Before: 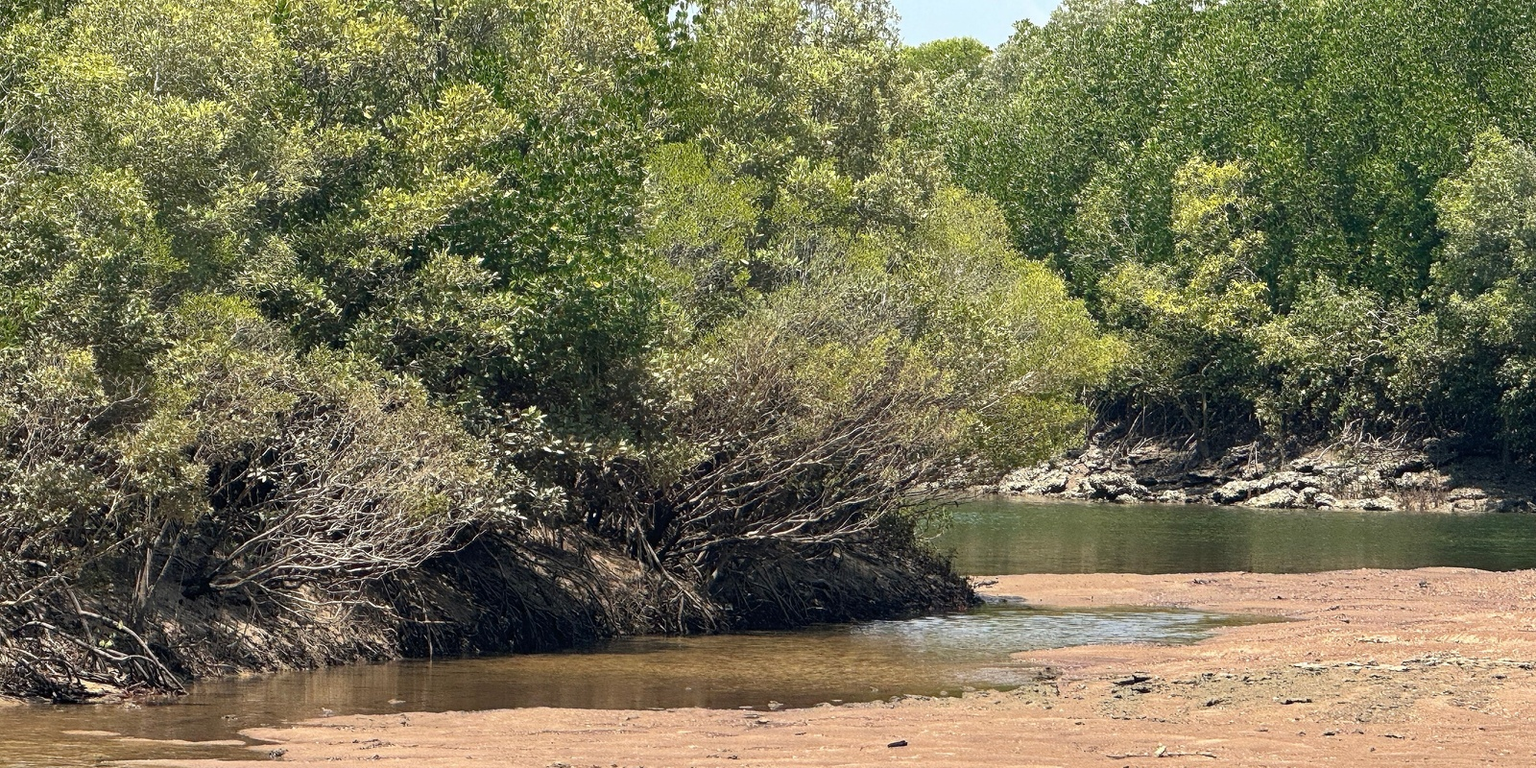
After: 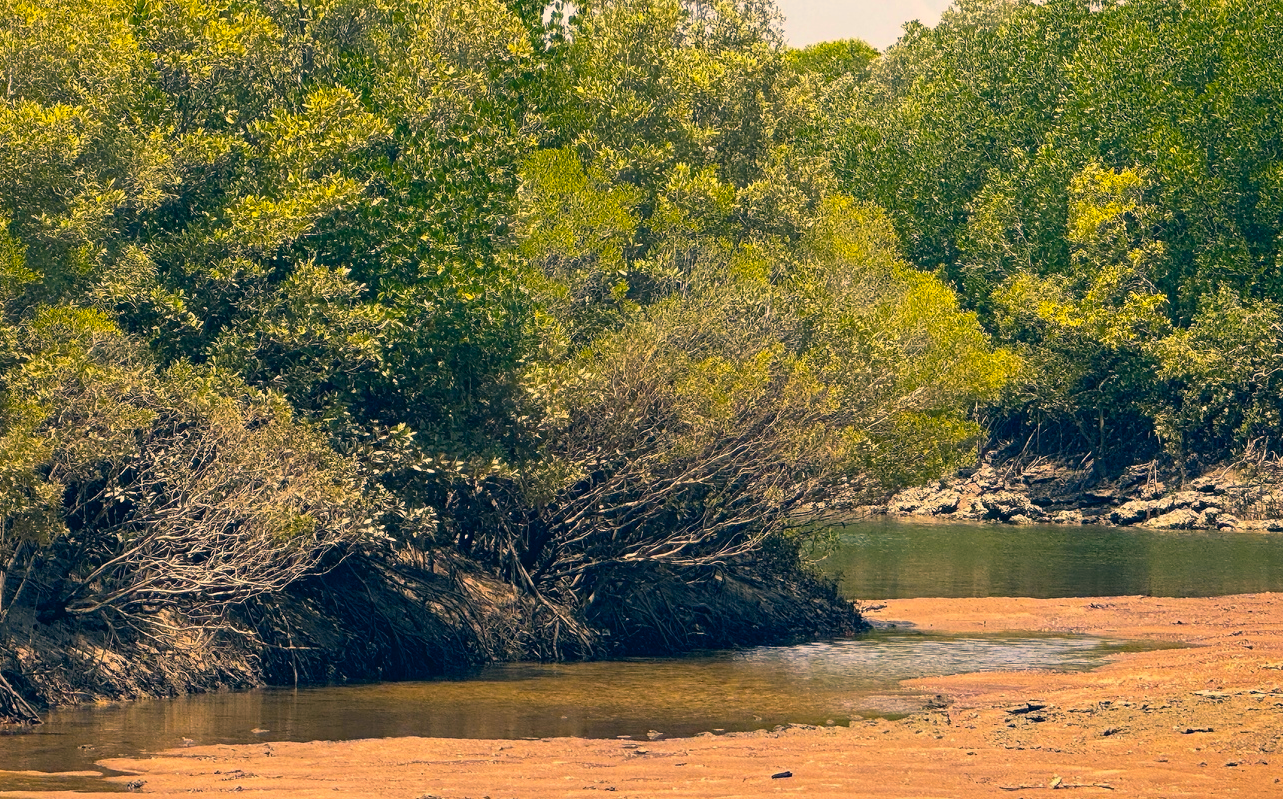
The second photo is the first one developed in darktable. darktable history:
color correction: highlights a* 10.28, highlights b* 14.54, shadows a* -9.8, shadows b* -15.13
vignetting: fall-off radius 60.66%, brightness -0.242, saturation 0.137
crop and rotate: left 9.602%, right 10.194%
color balance rgb: highlights gain › chroma 3.045%, highlights gain › hue 60.15°, linear chroma grading › global chroma 8.967%, perceptual saturation grading › global saturation 19.669%, perceptual brilliance grading › global brilliance 1.822%, perceptual brilliance grading › highlights -3.541%, global vibrance 10.768%
base curve: curves: ch0 [(0, 0) (0.303, 0.277) (1, 1)], preserve colors none
